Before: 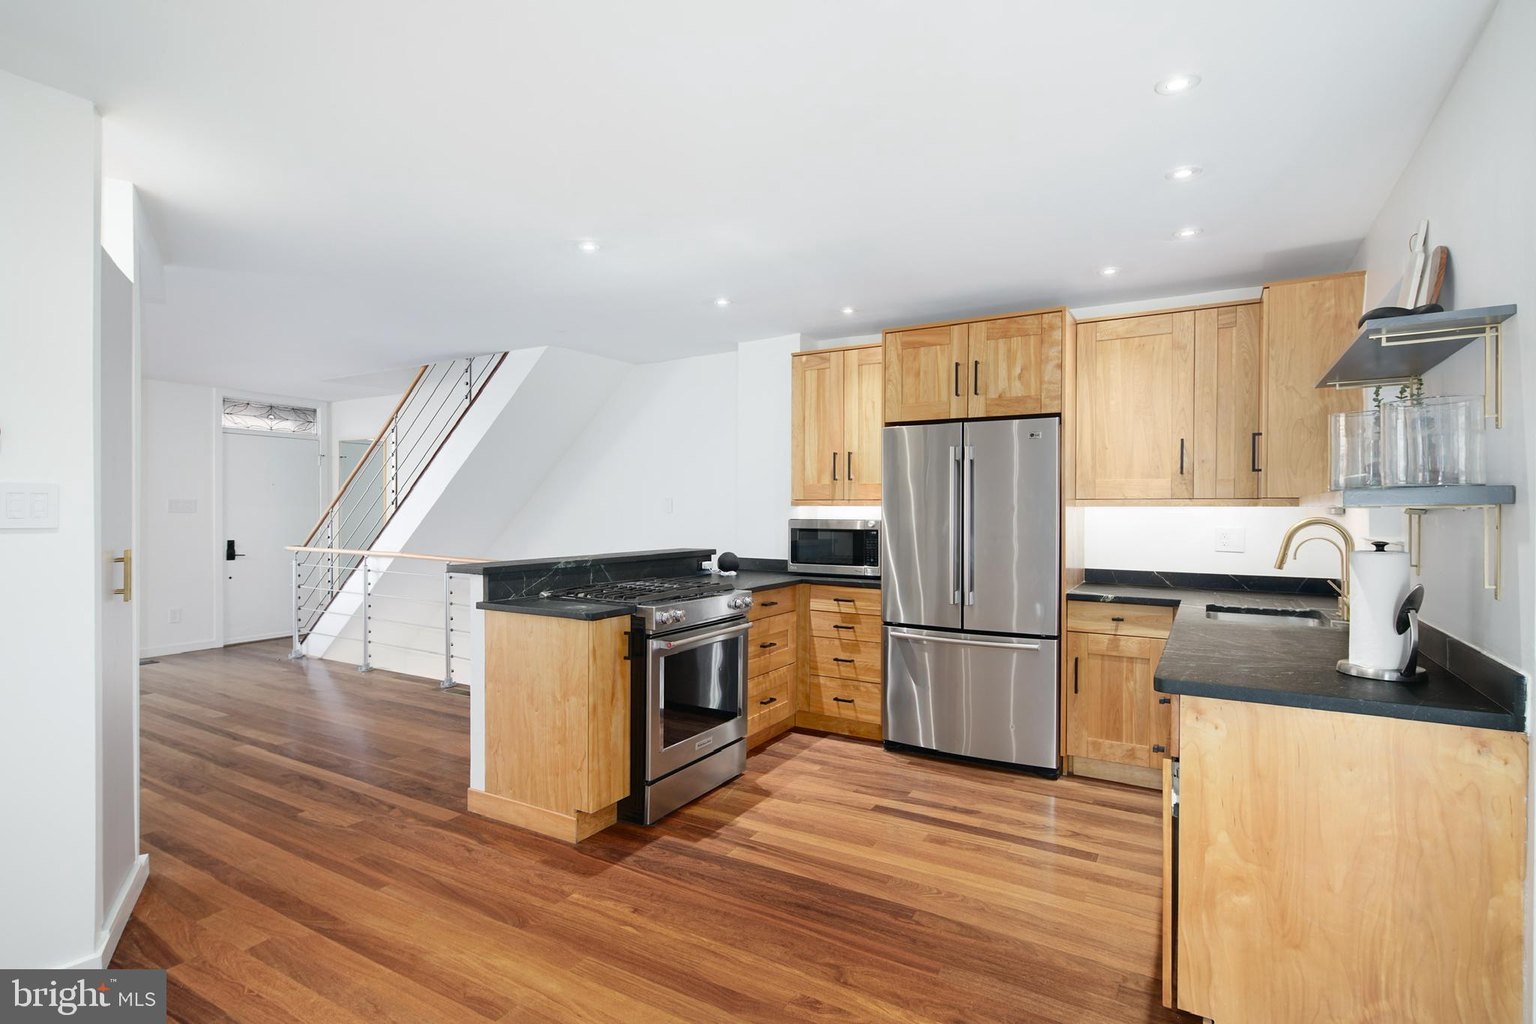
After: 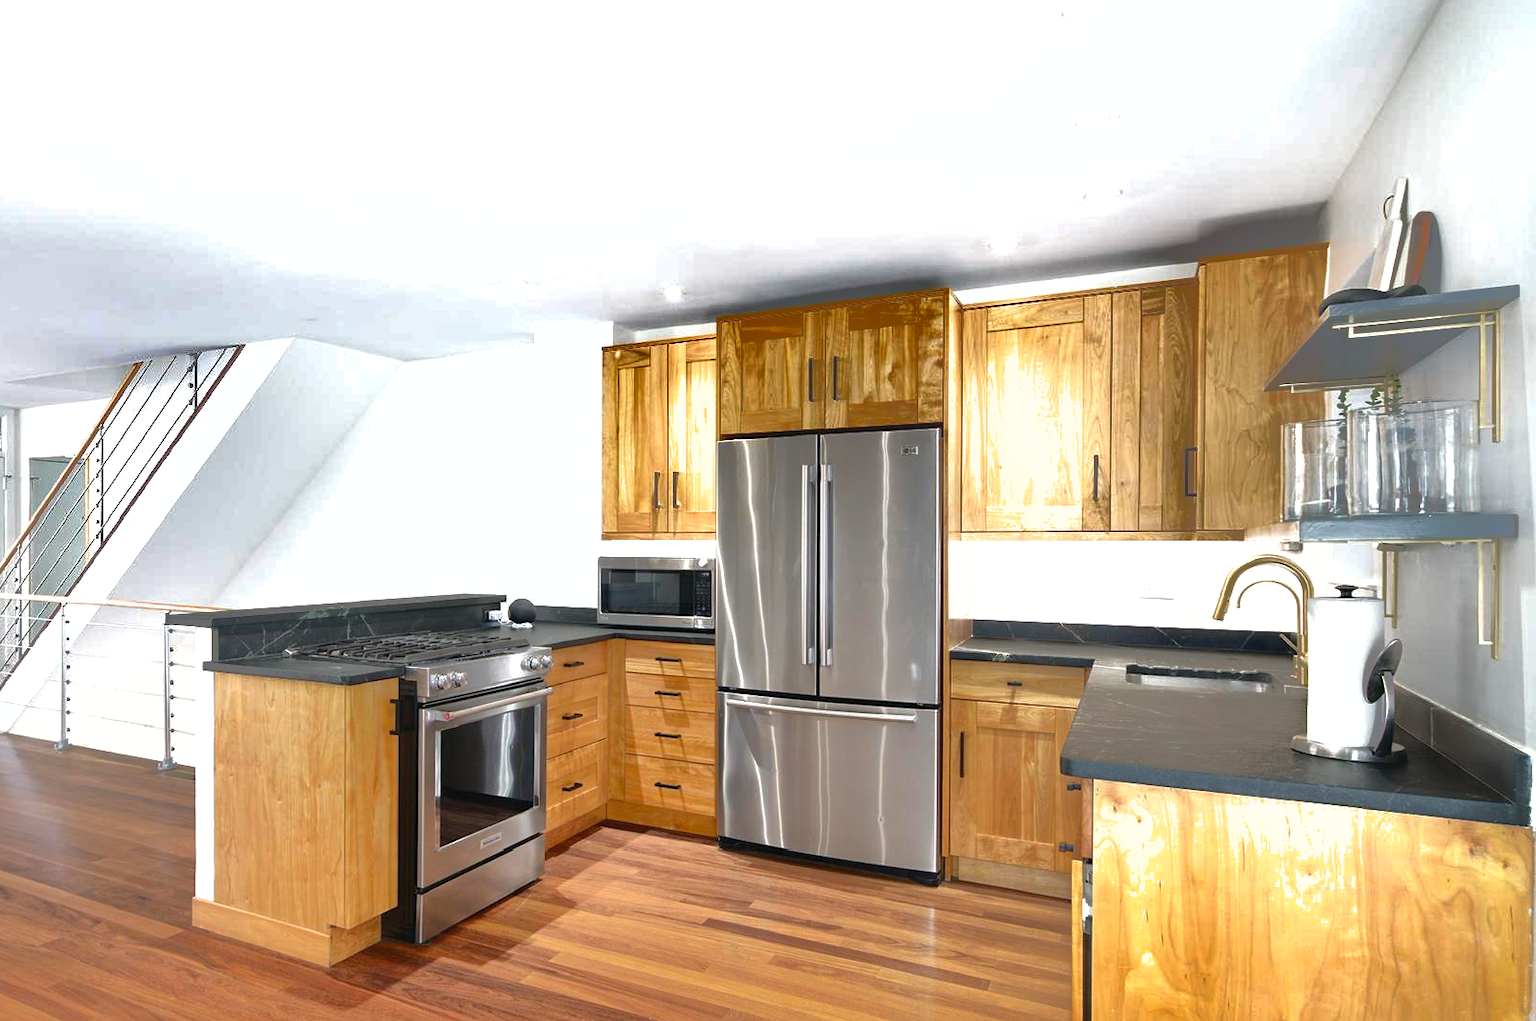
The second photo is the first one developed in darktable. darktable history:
exposure: black level correction 0, exposure 0.692 EV, compensate highlight preservation false
shadows and highlights: shadows 25.15, highlights -71.1
crop and rotate: left 20.572%, top 7.727%, right 0.353%, bottom 13.331%
